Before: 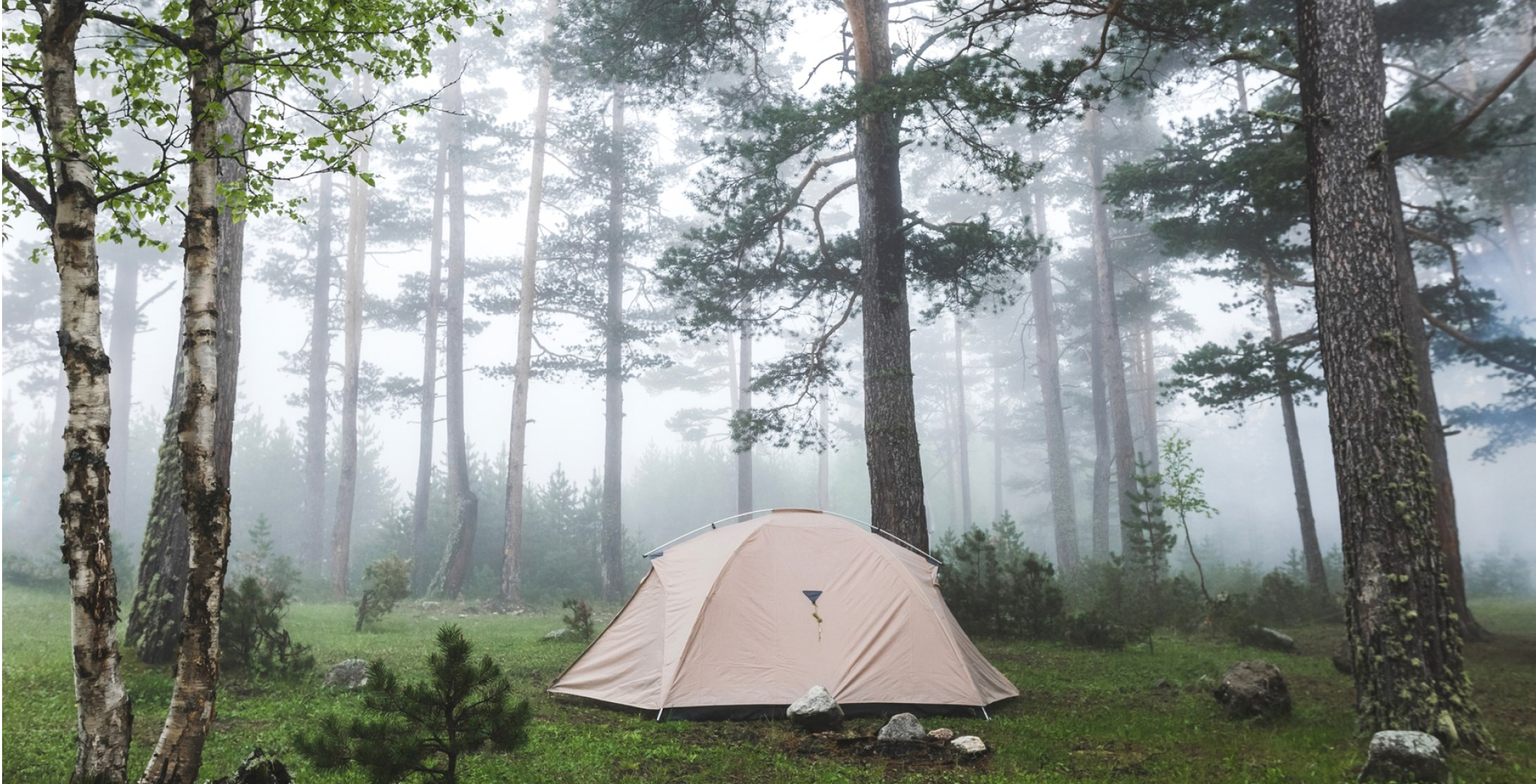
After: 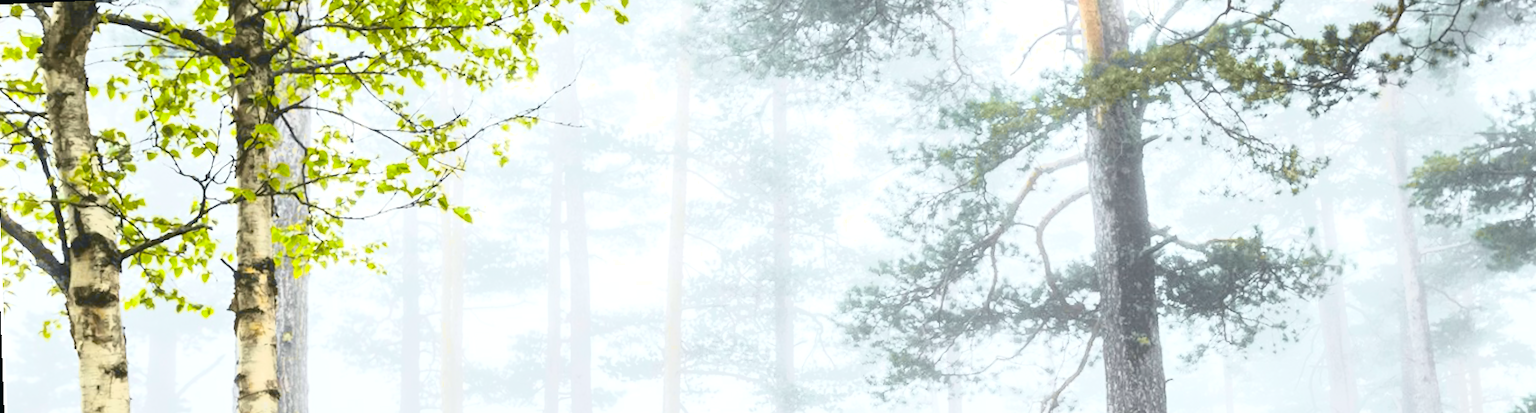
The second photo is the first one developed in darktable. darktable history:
color correction: highlights b* 3
crop: left 0.579%, top 7.627%, right 23.167%, bottom 54.275%
rotate and perspective: rotation -2.22°, lens shift (horizontal) -0.022, automatic cropping off
color balance rgb: perceptual saturation grading › global saturation 25%, global vibrance 10%
exposure: black level correction 0.001, exposure 1 EV, compensate highlight preservation false
tone curve: curves: ch0 [(0, 0.029) (0.087, 0.084) (0.227, 0.239) (0.46, 0.576) (0.657, 0.796) (0.861, 0.932) (0.997, 0.951)]; ch1 [(0, 0) (0.353, 0.344) (0.45, 0.46) (0.502, 0.494) (0.534, 0.523) (0.573, 0.576) (0.602, 0.631) (0.647, 0.669) (1, 1)]; ch2 [(0, 0) (0.333, 0.346) (0.385, 0.395) (0.44, 0.466) (0.5, 0.493) (0.521, 0.56) (0.553, 0.579) (0.573, 0.599) (0.667, 0.777) (1, 1)], color space Lab, independent channels, preserve colors none
